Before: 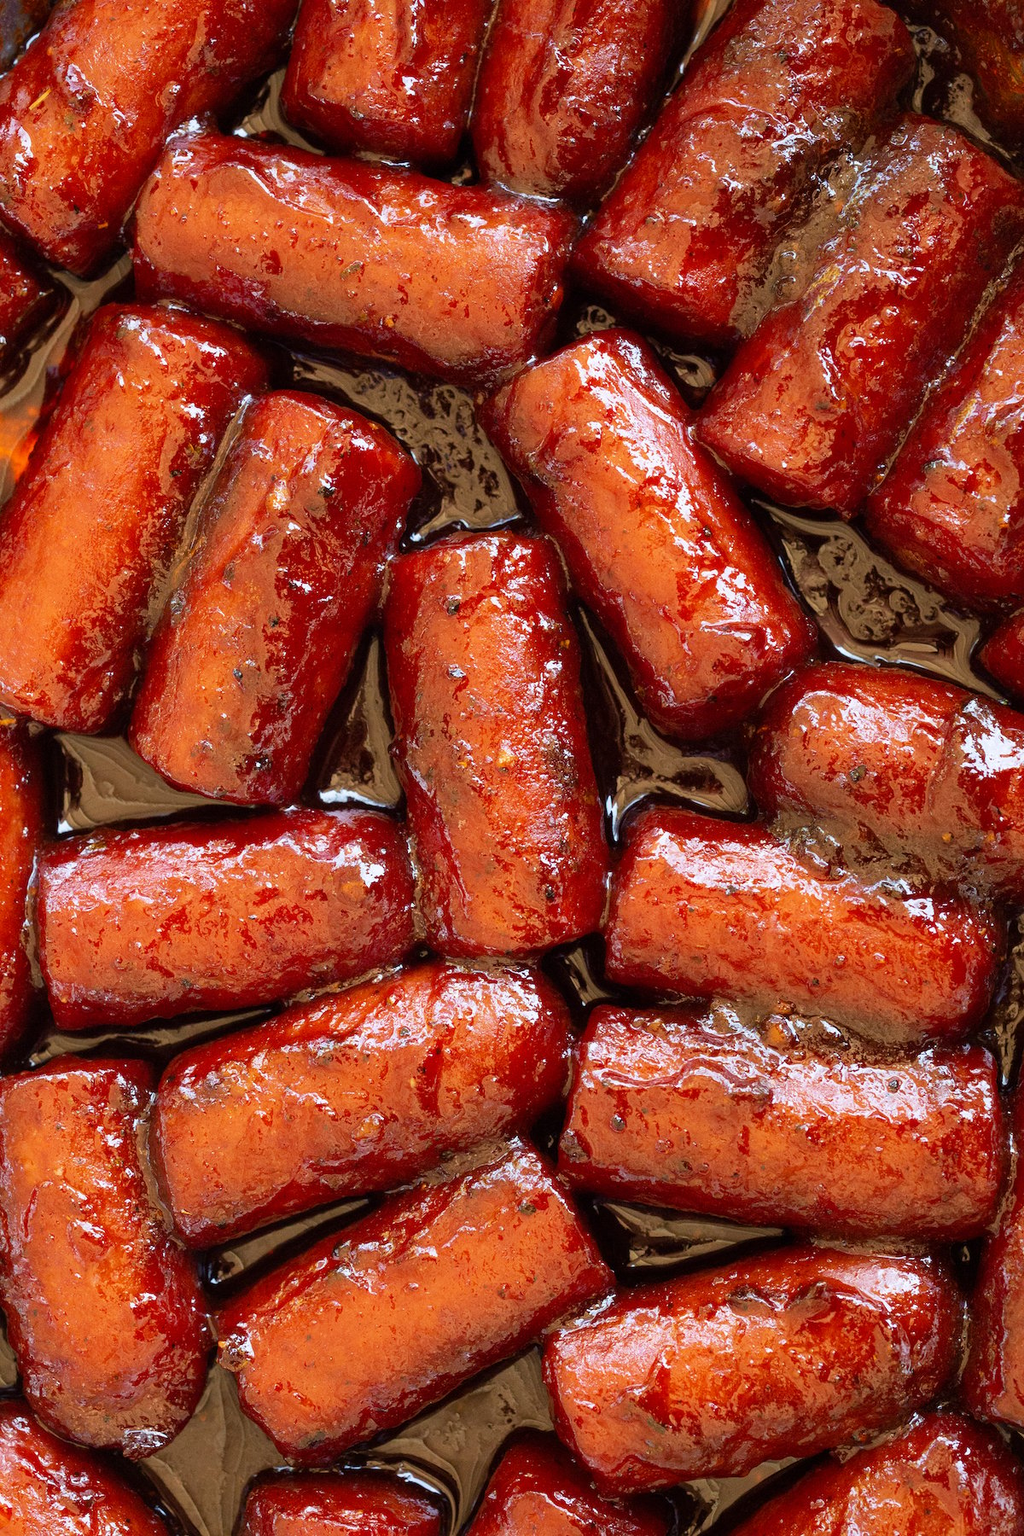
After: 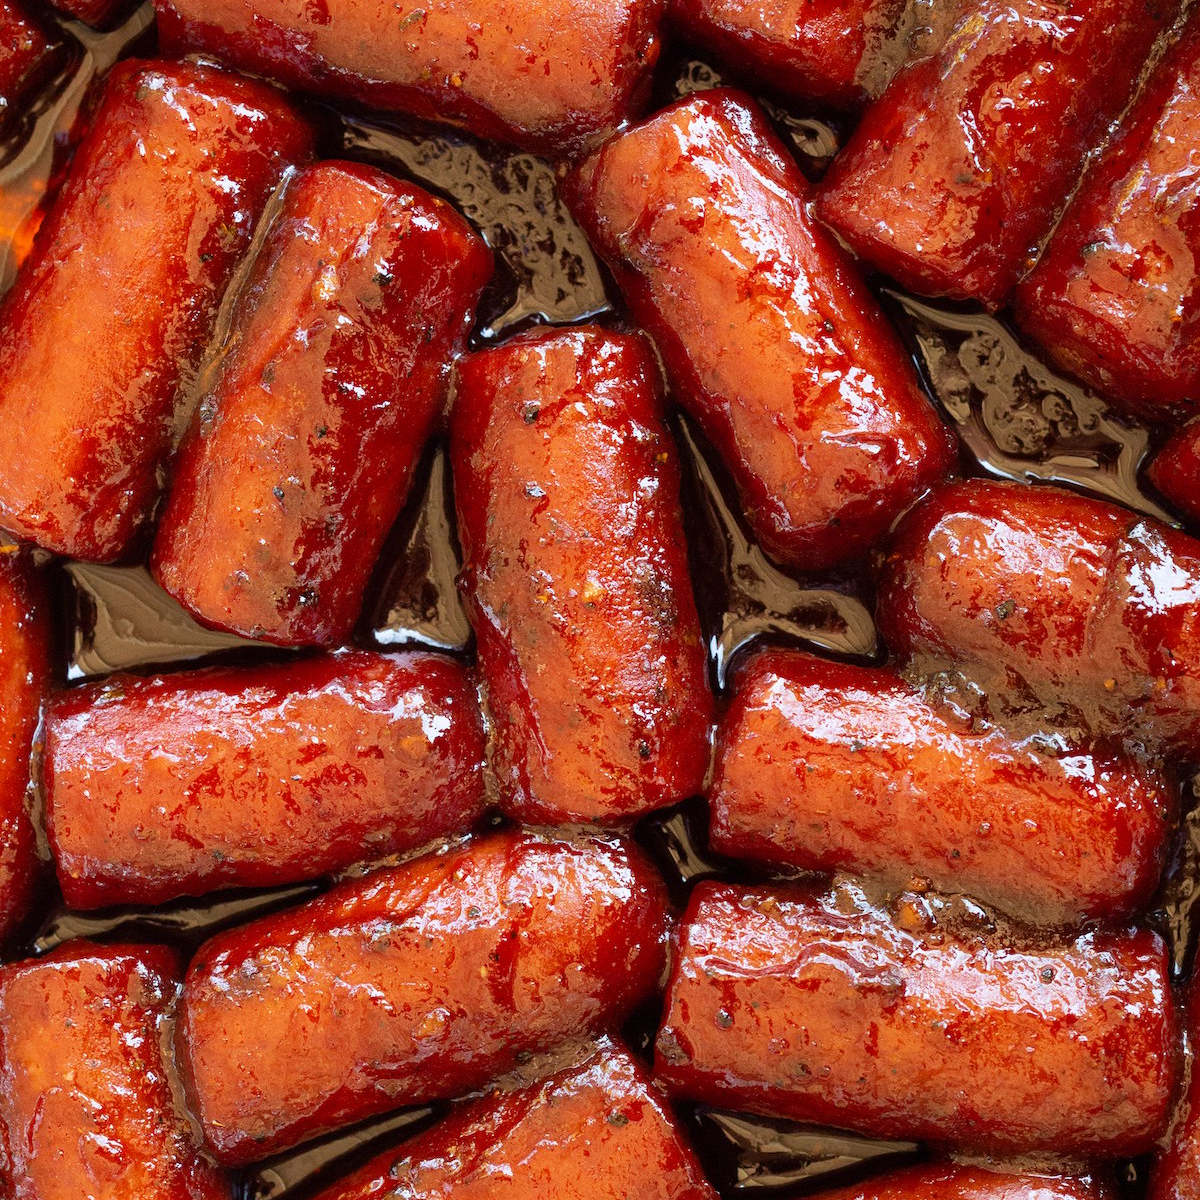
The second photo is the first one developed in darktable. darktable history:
crop: top 16.539%, bottom 16.75%
